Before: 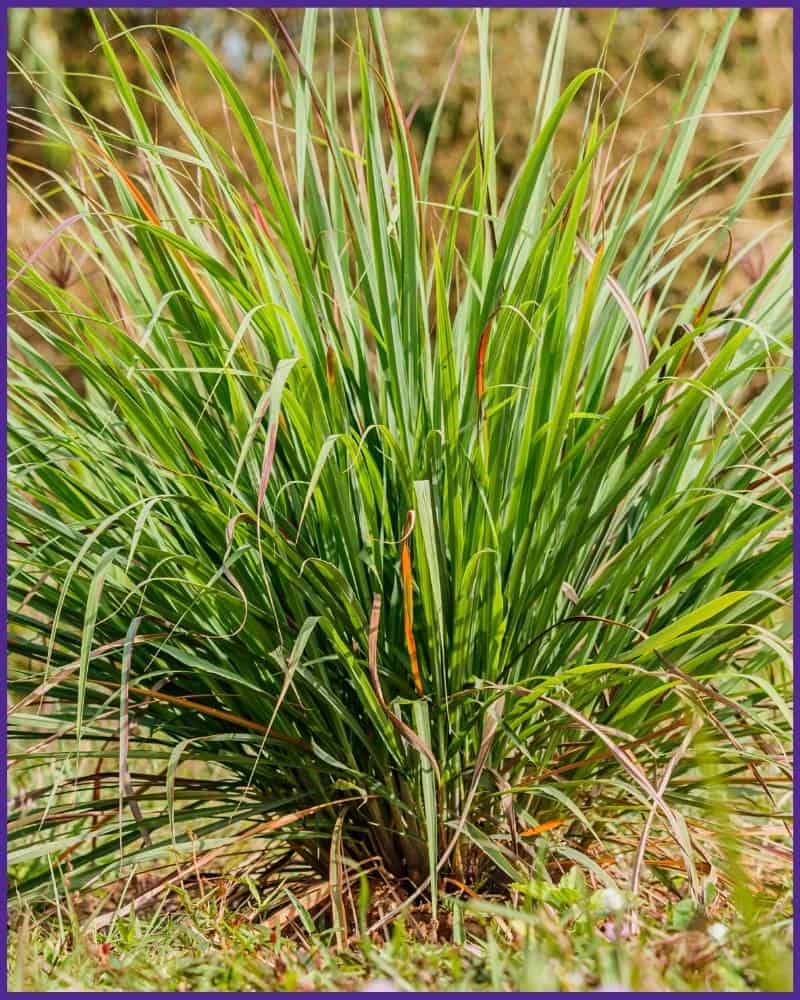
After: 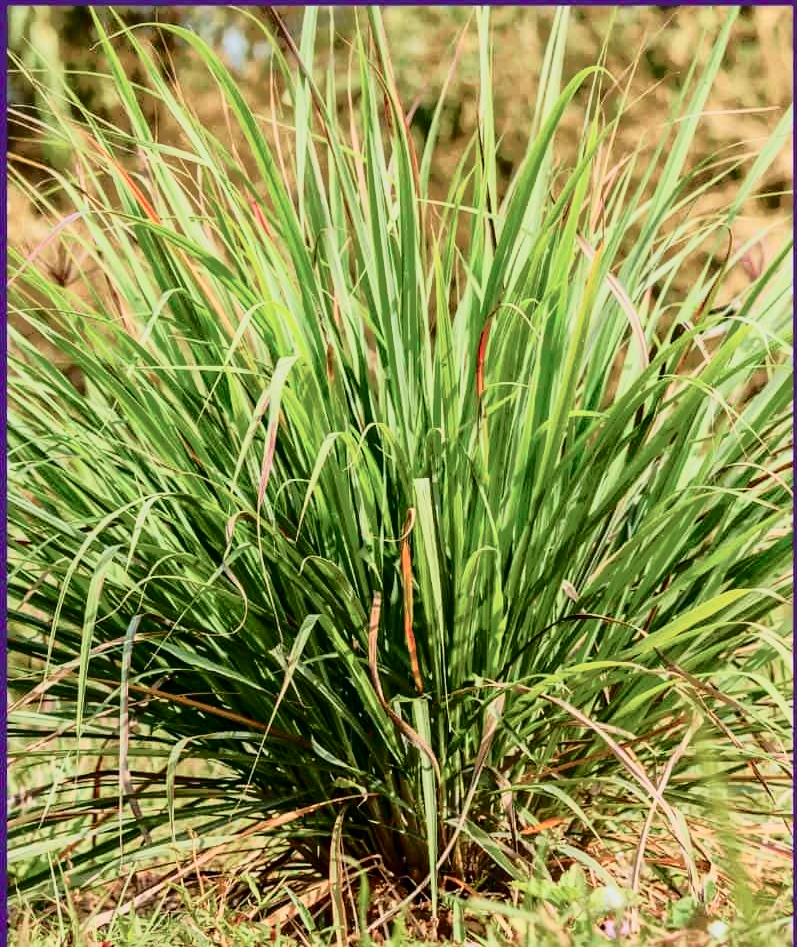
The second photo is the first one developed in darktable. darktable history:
crop: top 0.288%, right 0.255%, bottom 4.998%
tone curve: curves: ch0 [(0, 0) (0.081, 0.033) (0.192, 0.124) (0.283, 0.238) (0.407, 0.476) (0.495, 0.521) (0.661, 0.756) (0.788, 0.87) (1, 0.951)]; ch1 [(0, 0) (0.161, 0.092) (0.35, 0.33) (0.392, 0.392) (0.427, 0.426) (0.479, 0.472) (0.505, 0.497) (0.521, 0.524) (0.567, 0.56) (0.583, 0.592) (0.625, 0.627) (0.678, 0.733) (1, 1)]; ch2 [(0, 0) (0.346, 0.362) (0.404, 0.427) (0.502, 0.499) (0.531, 0.523) (0.544, 0.561) (0.58, 0.59) (0.629, 0.642) (0.717, 0.678) (1, 1)], color space Lab, independent channels, preserve colors none
